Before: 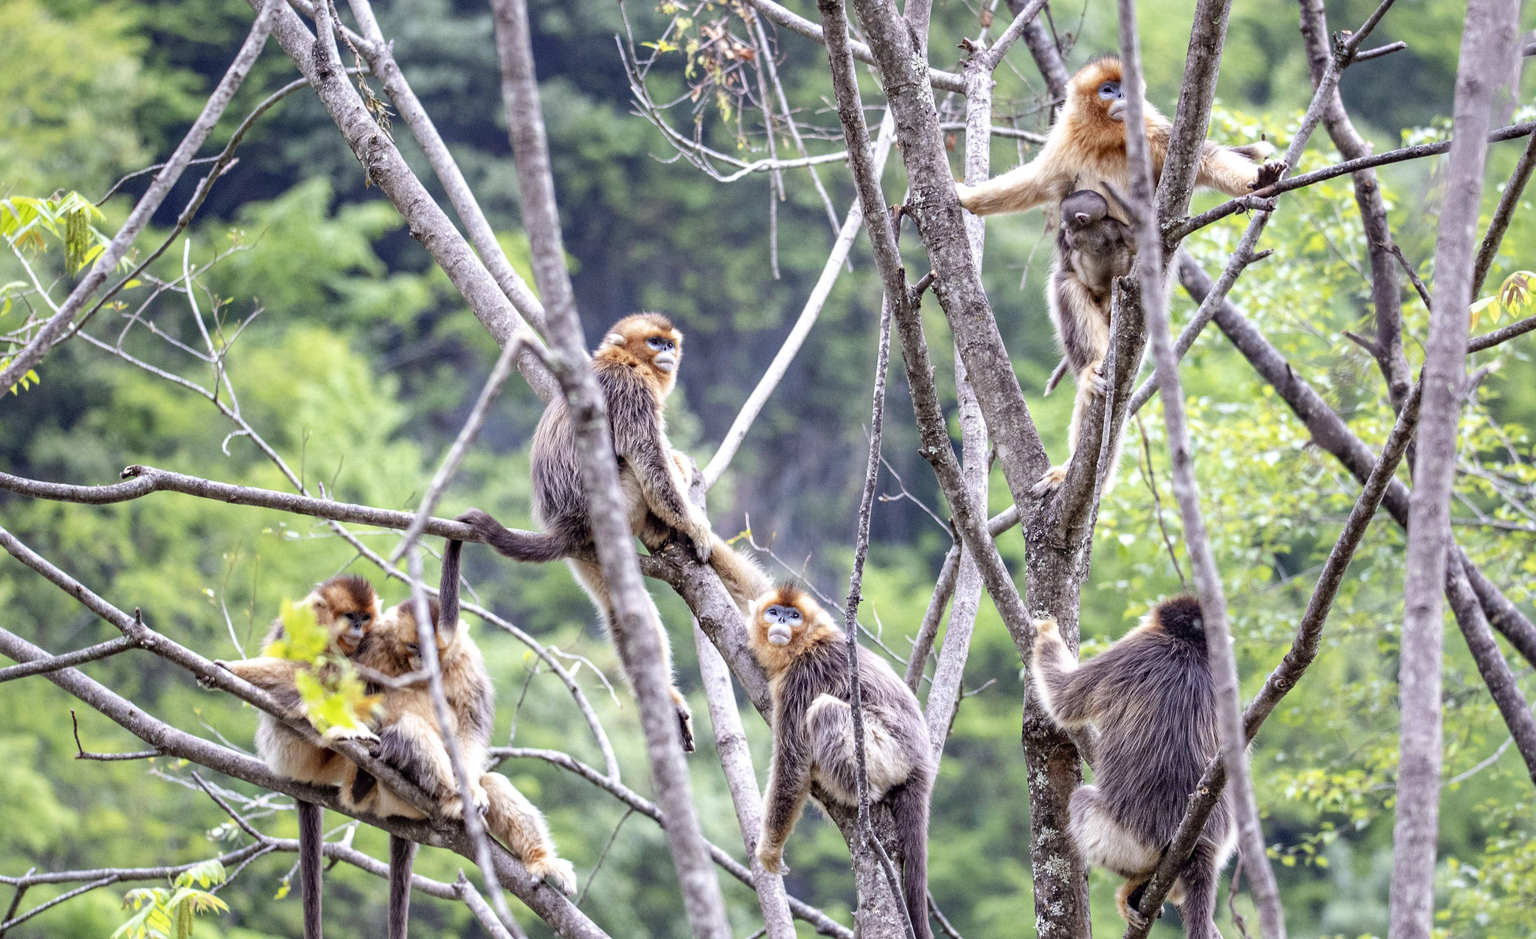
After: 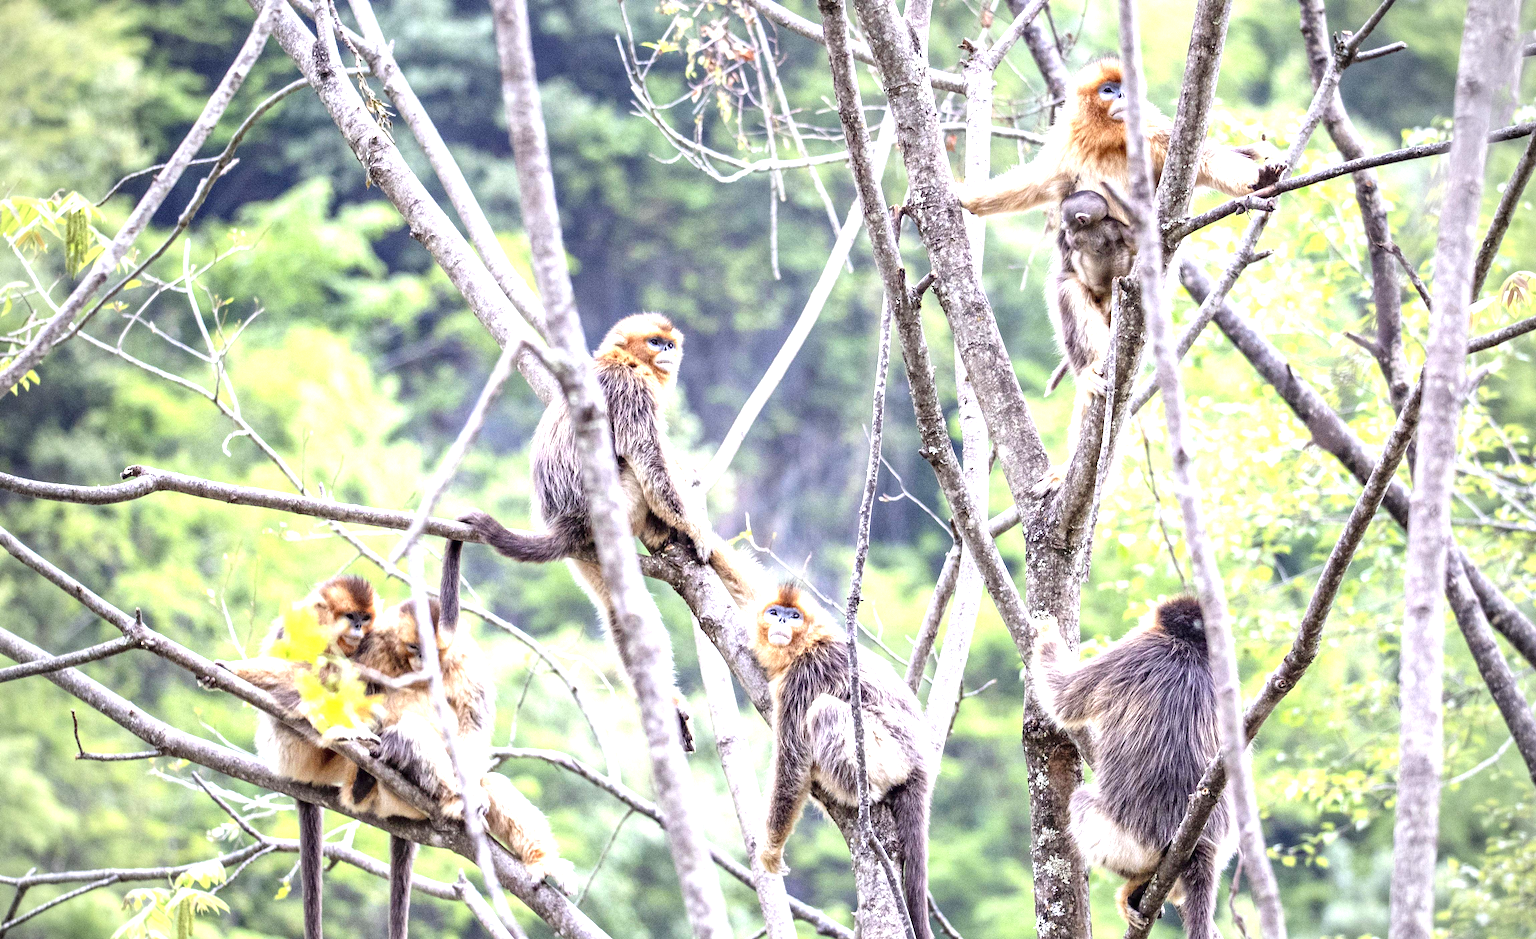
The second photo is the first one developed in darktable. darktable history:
vignetting: on, module defaults
exposure: black level correction 0, exposure 1.102 EV, compensate highlight preservation false
tone equalizer: on, module defaults
